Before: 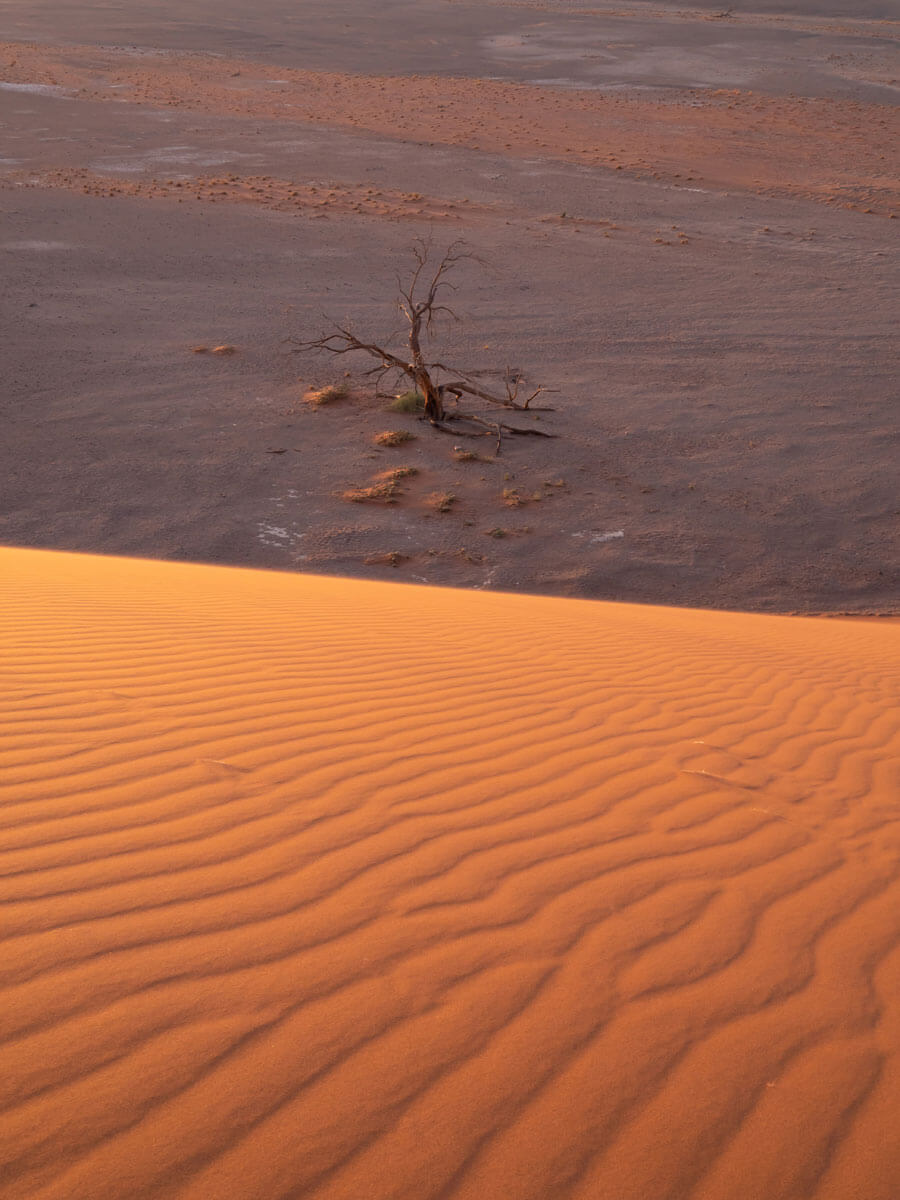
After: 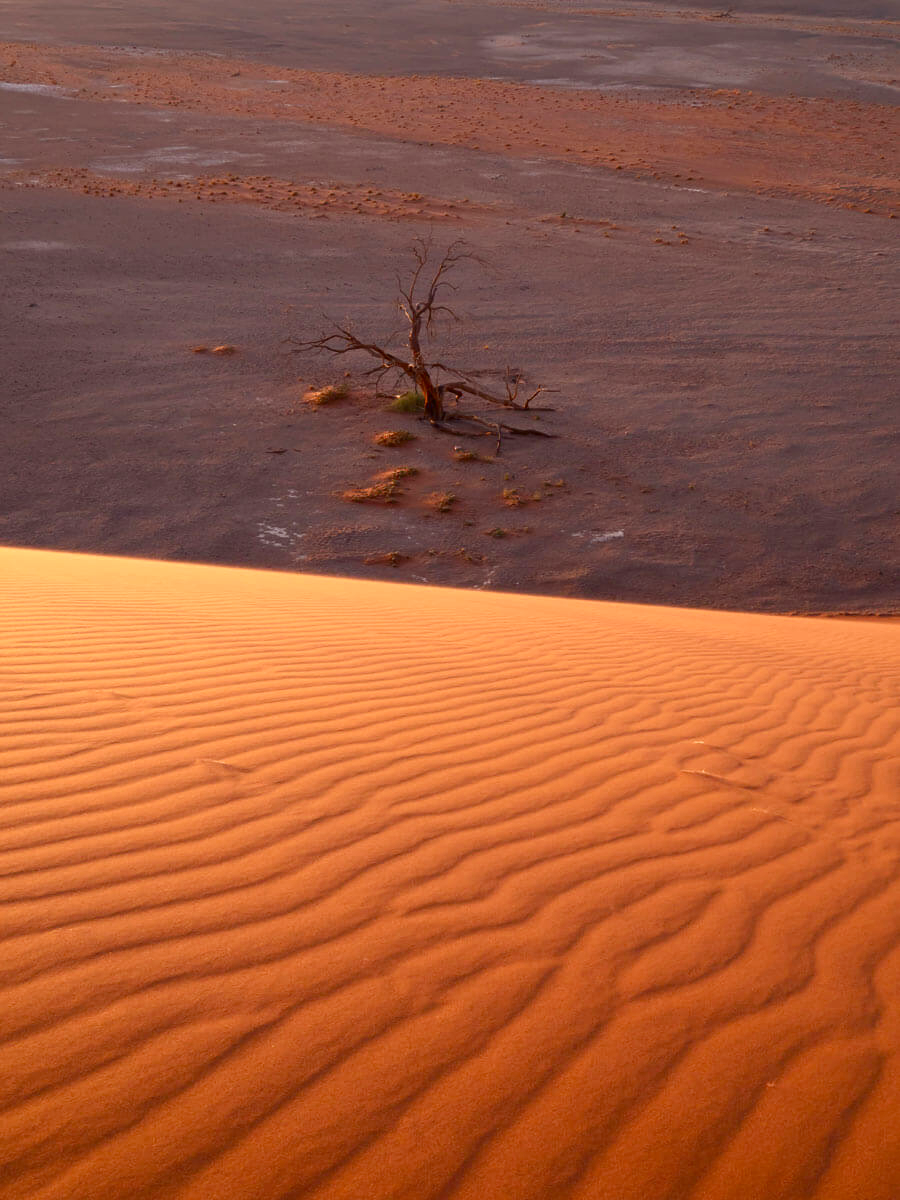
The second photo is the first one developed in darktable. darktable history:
contrast brightness saturation: contrast 0.067, brightness -0.153, saturation 0.108
base curve: preserve colors none
color balance rgb: global offset › luminance 0.277%, global offset › hue 169.88°, perceptual saturation grading › global saturation 20%, perceptual saturation grading › highlights -49.077%, perceptual saturation grading › shadows 25.482%, perceptual brilliance grading › global brilliance 12.653%
